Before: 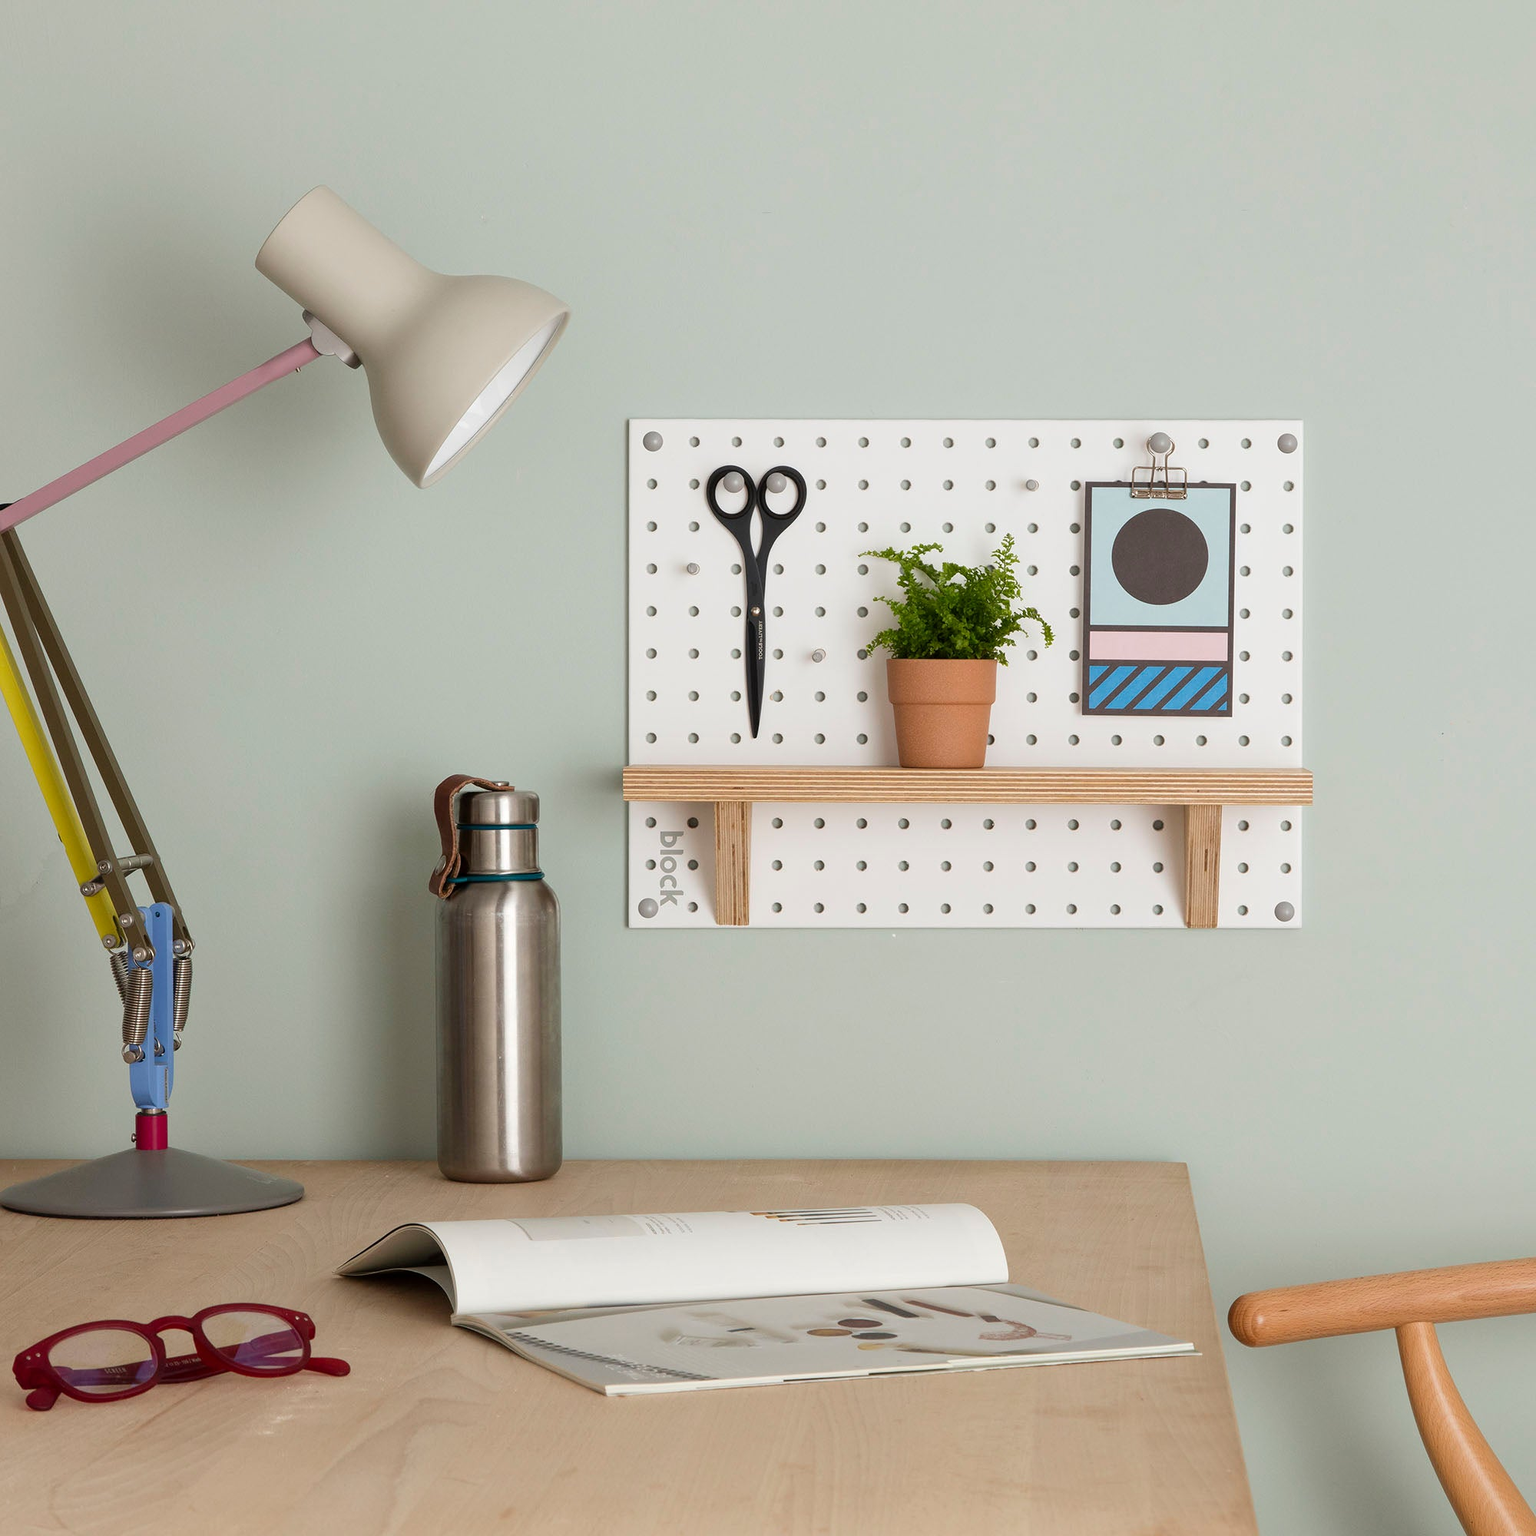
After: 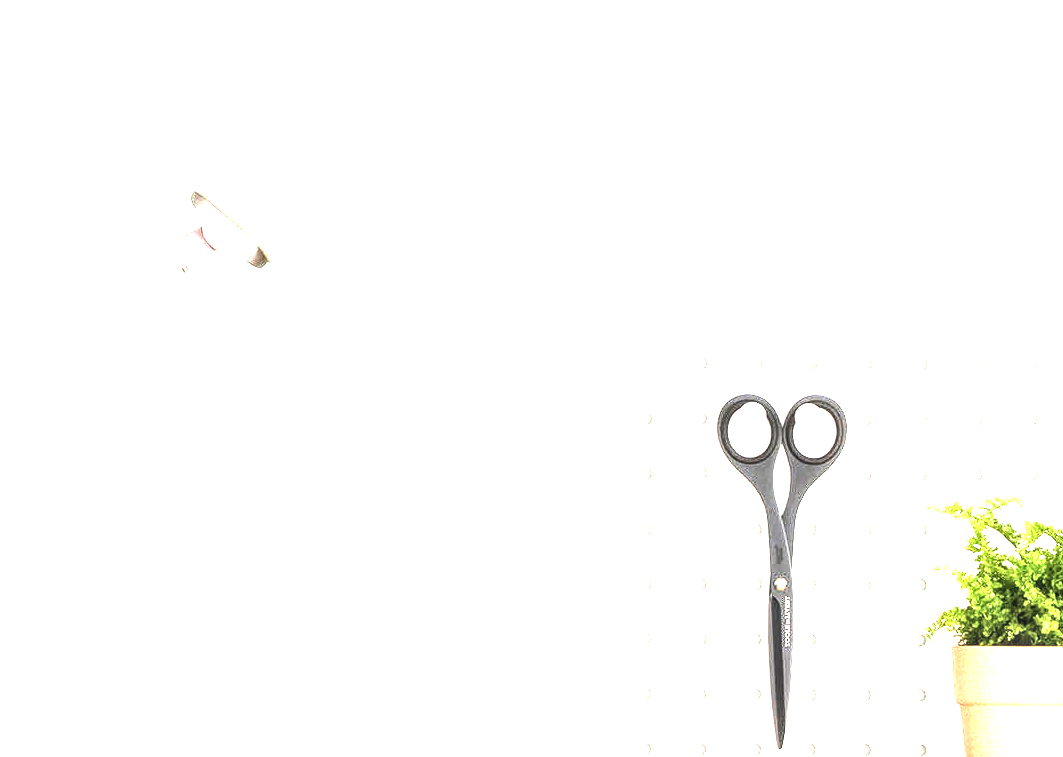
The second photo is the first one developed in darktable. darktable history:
local contrast: highlights 60%, shadows 64%, detail 160%
crop: left 10.174%, top 10.625%, right 36.657%, bottom 51.511%
tone equalizer: -8 EV -1.06 EV, -7 EV -1.04 EV, -6 EV -0.828 EV, -5 EV -0.539 EV, -3 EV 0.595 EV, -2 EV 0.85 EV, -1 EV 0.992 EV, +0 EV 1.05 EV, smoothing diameter 2.05%, edges refinement/feathering 17.61, mask exposure compensation -1.57 EV, filter diffusion 5
exposure: black level correction 0, exposure 1.968 EV, compensate highlight preservation false
